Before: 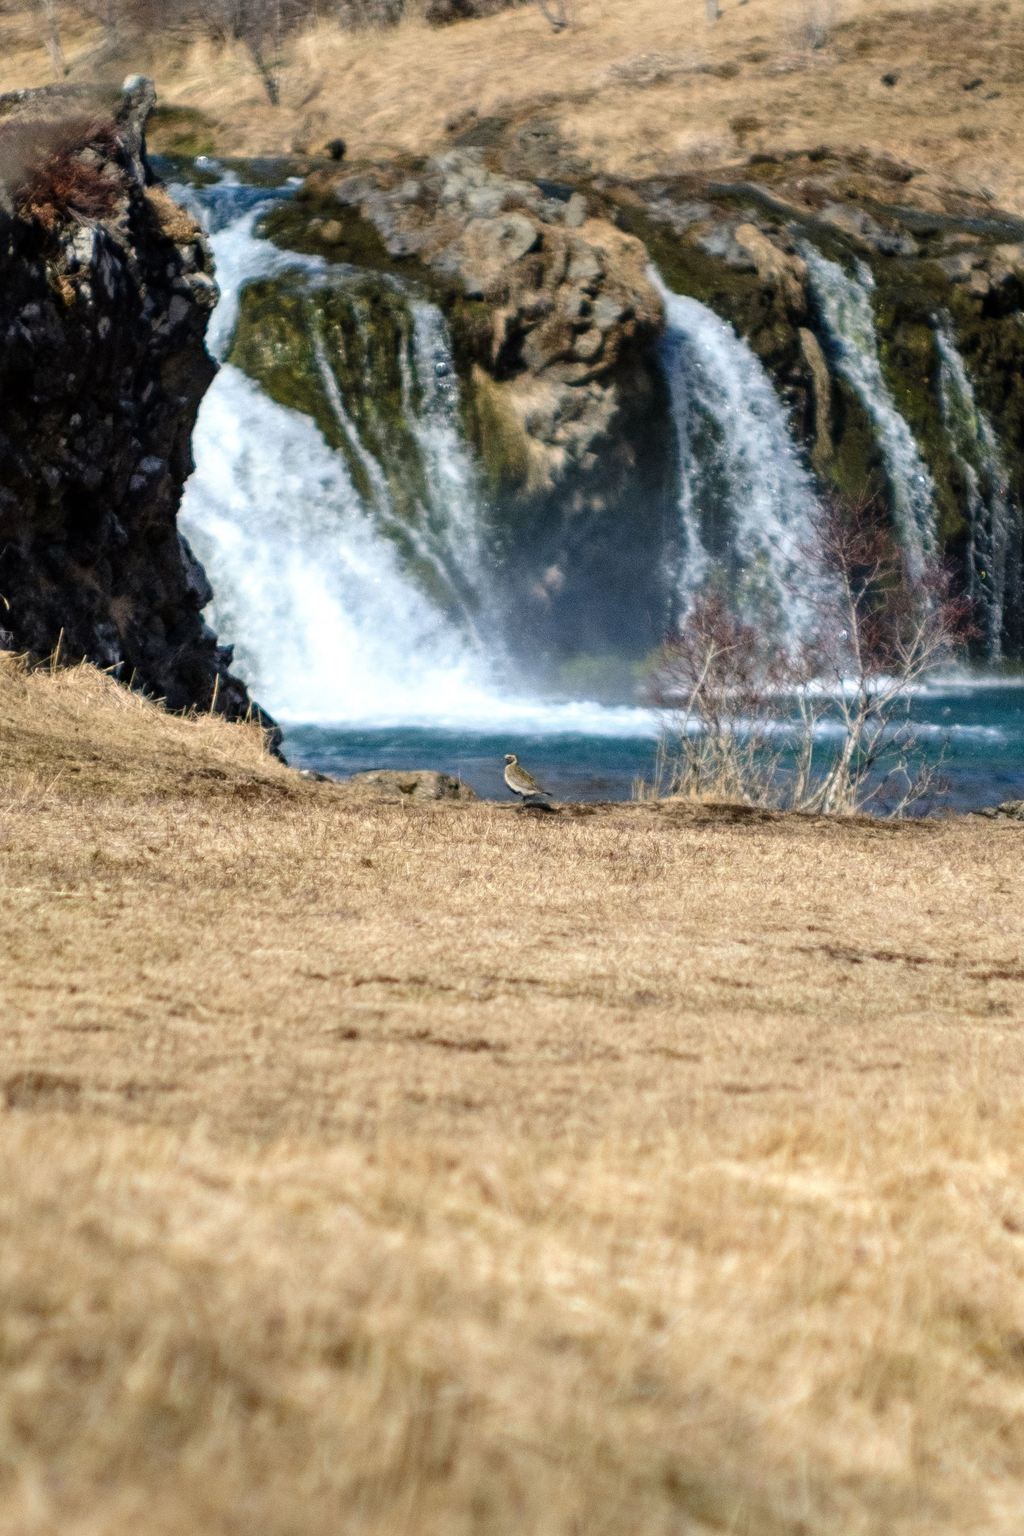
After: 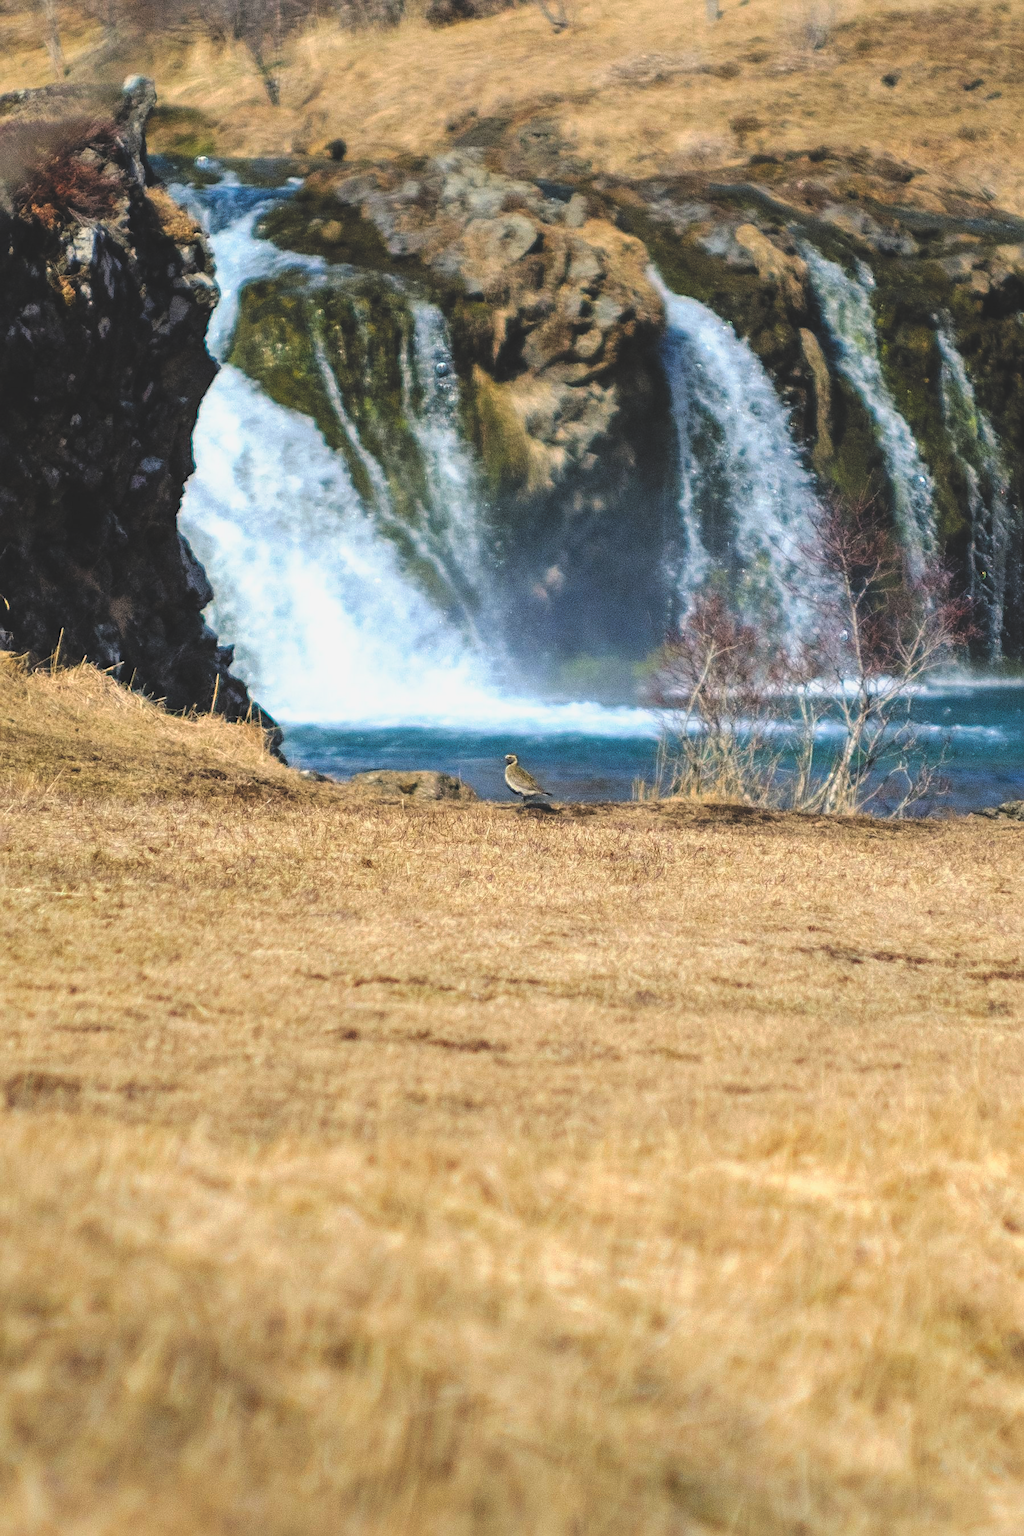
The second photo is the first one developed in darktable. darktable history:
rgb levels: levels [[0.029, 0.461, 0.922], [0, 0.5, 1], [0, 0.5, 1]]
exposure: black level correction -0.041, exposure 0.064 EV, compensate highlight preservation false
sharpen: on, module defaults
tone curve: curves: ch0 [(0, 0) (0.003, 0.004) (0.011, 0.008) (0.025, 0.012) (0.044, 0.02) (0.069, 0.028) (0.1, 0.034) (0.136, 0.059) (0.177, 0.1) (0.224, 0.151) (0.277, 0.203) (0.335, 0.266) (0.399, 0.344) (0.468, 0.414) (0.543, 0.507) (0.623, 0.602) (0.709, 0.704) (0.801, 0.804) (0.898, 0.927) (1, 1)], preserve colors none
contrast brightness saturation: contrast -0.19, saturation 0.19
